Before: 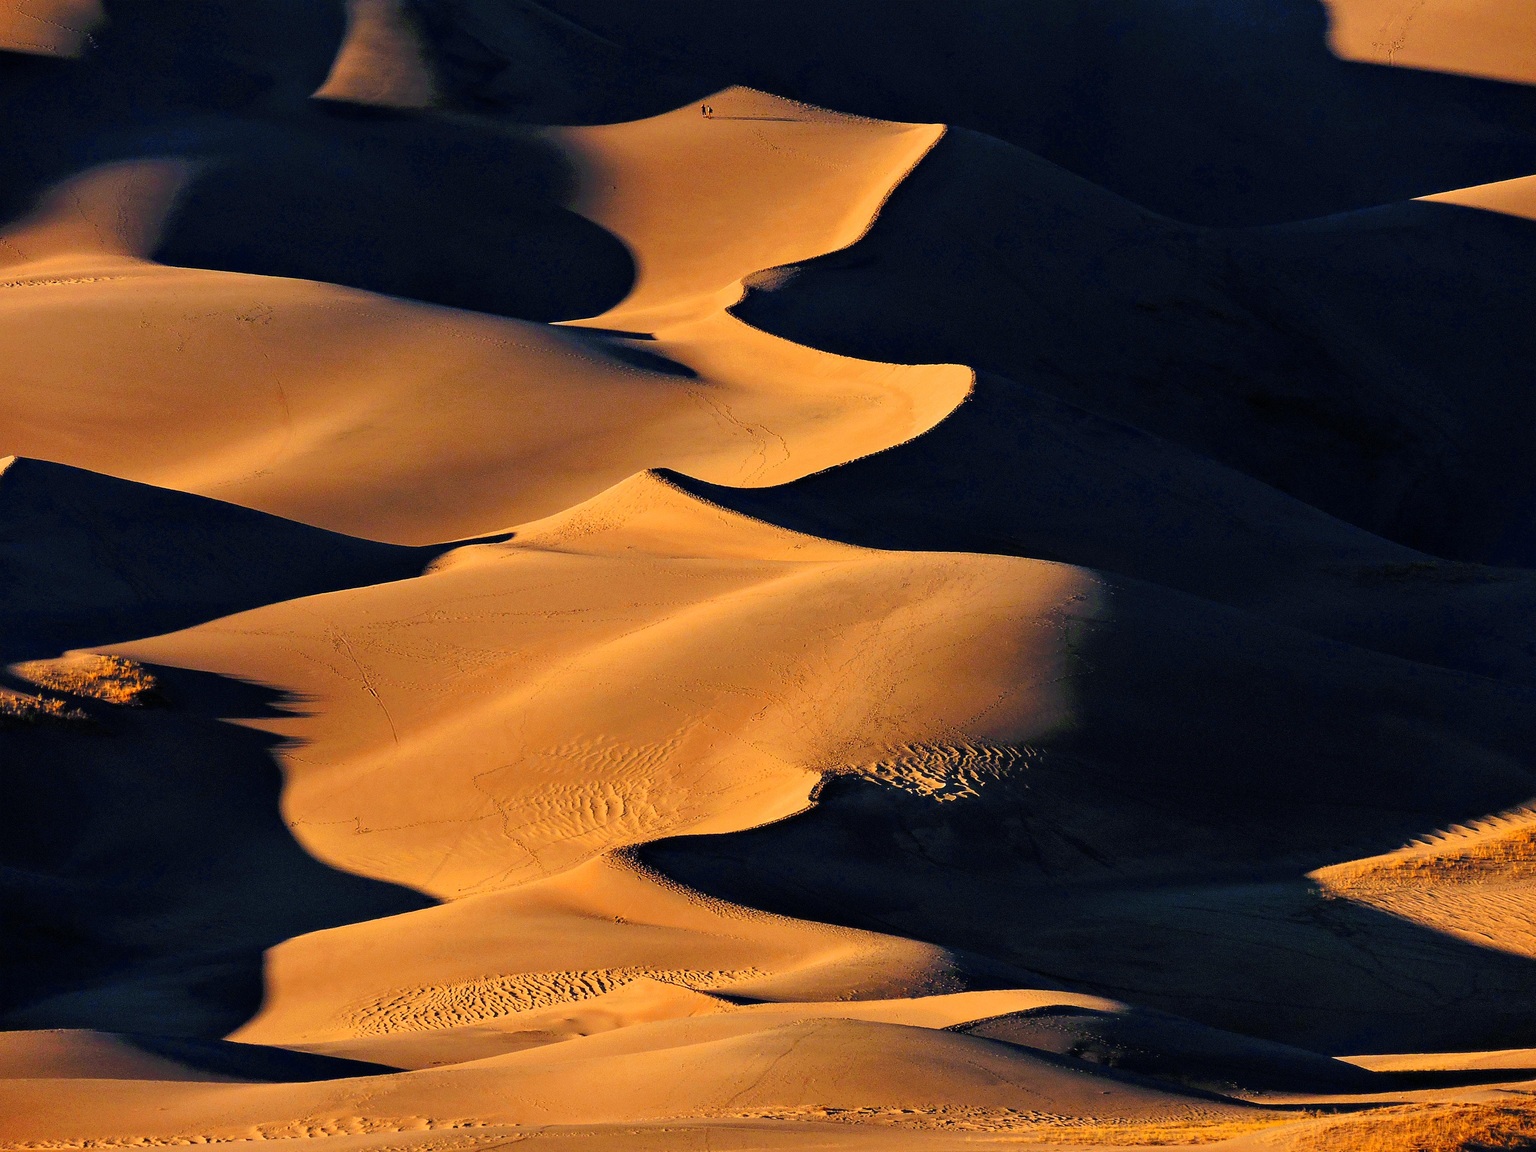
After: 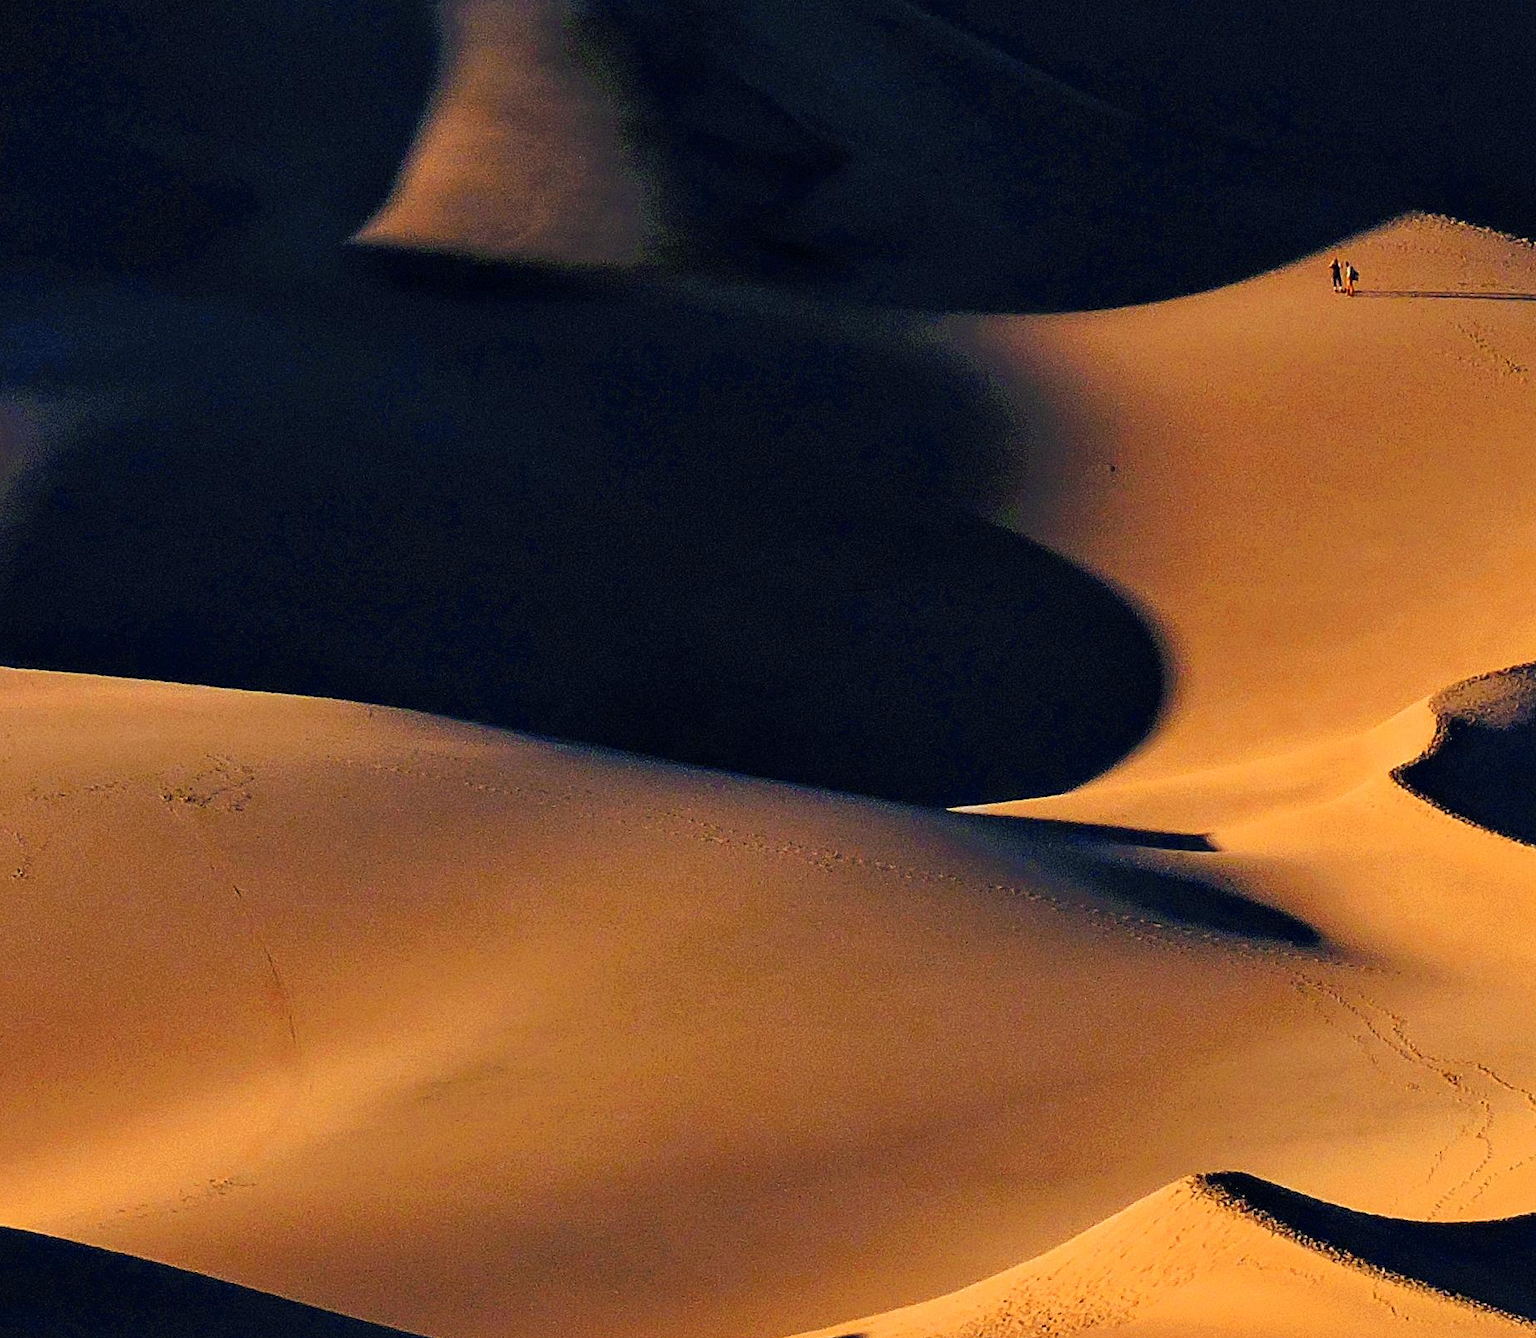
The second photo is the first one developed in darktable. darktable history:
crop and rotate: left 11.157%, top 0.097%, right 48.987%, bottom 53.606%
